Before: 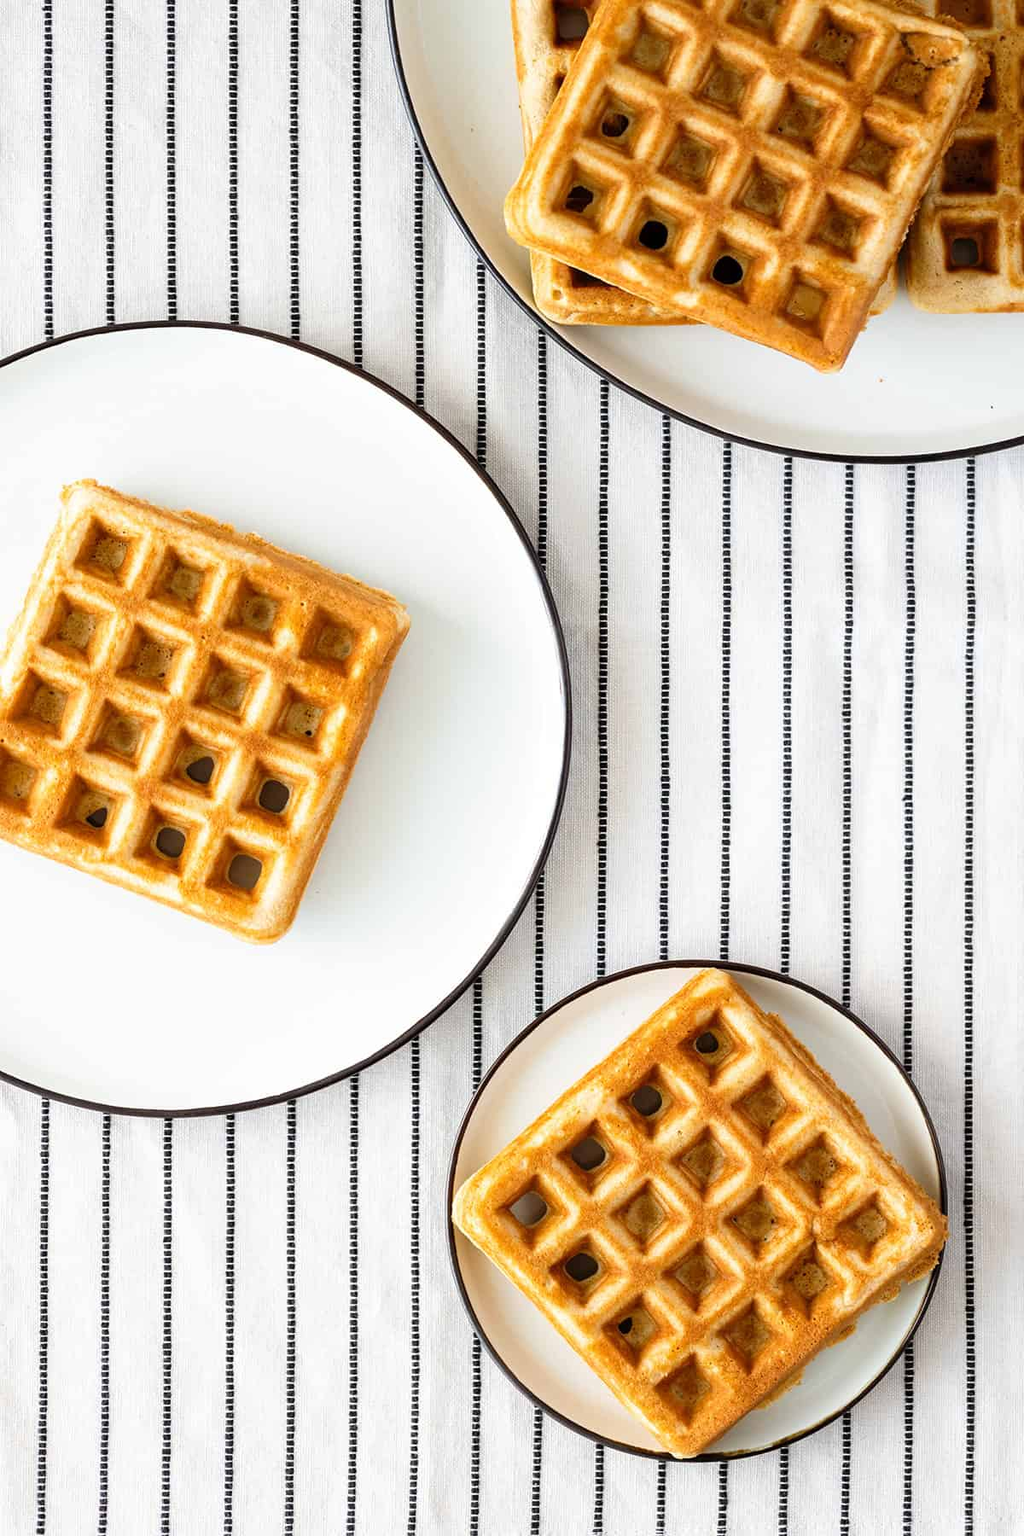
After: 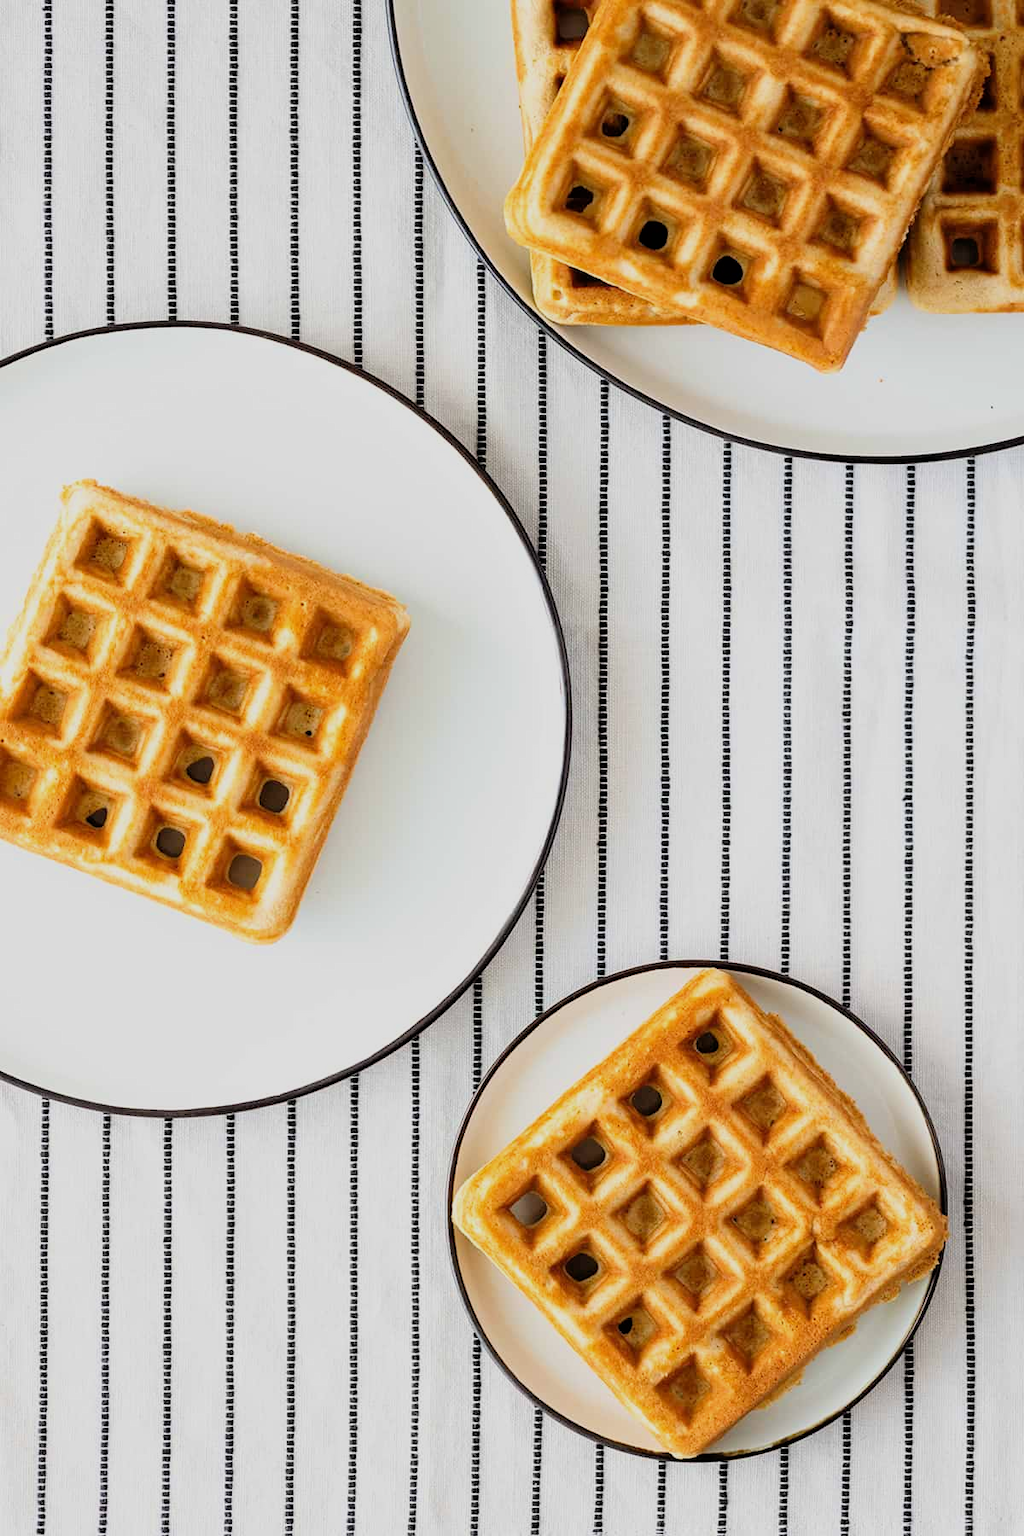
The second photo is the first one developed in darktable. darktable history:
filmic rgb: black relative exposure -8.03 EV, white relative exposure 3.82 EV, threshold 3.06 EV, hardness 4.39, color science v6 (2022), enable highlight reconstruction true
